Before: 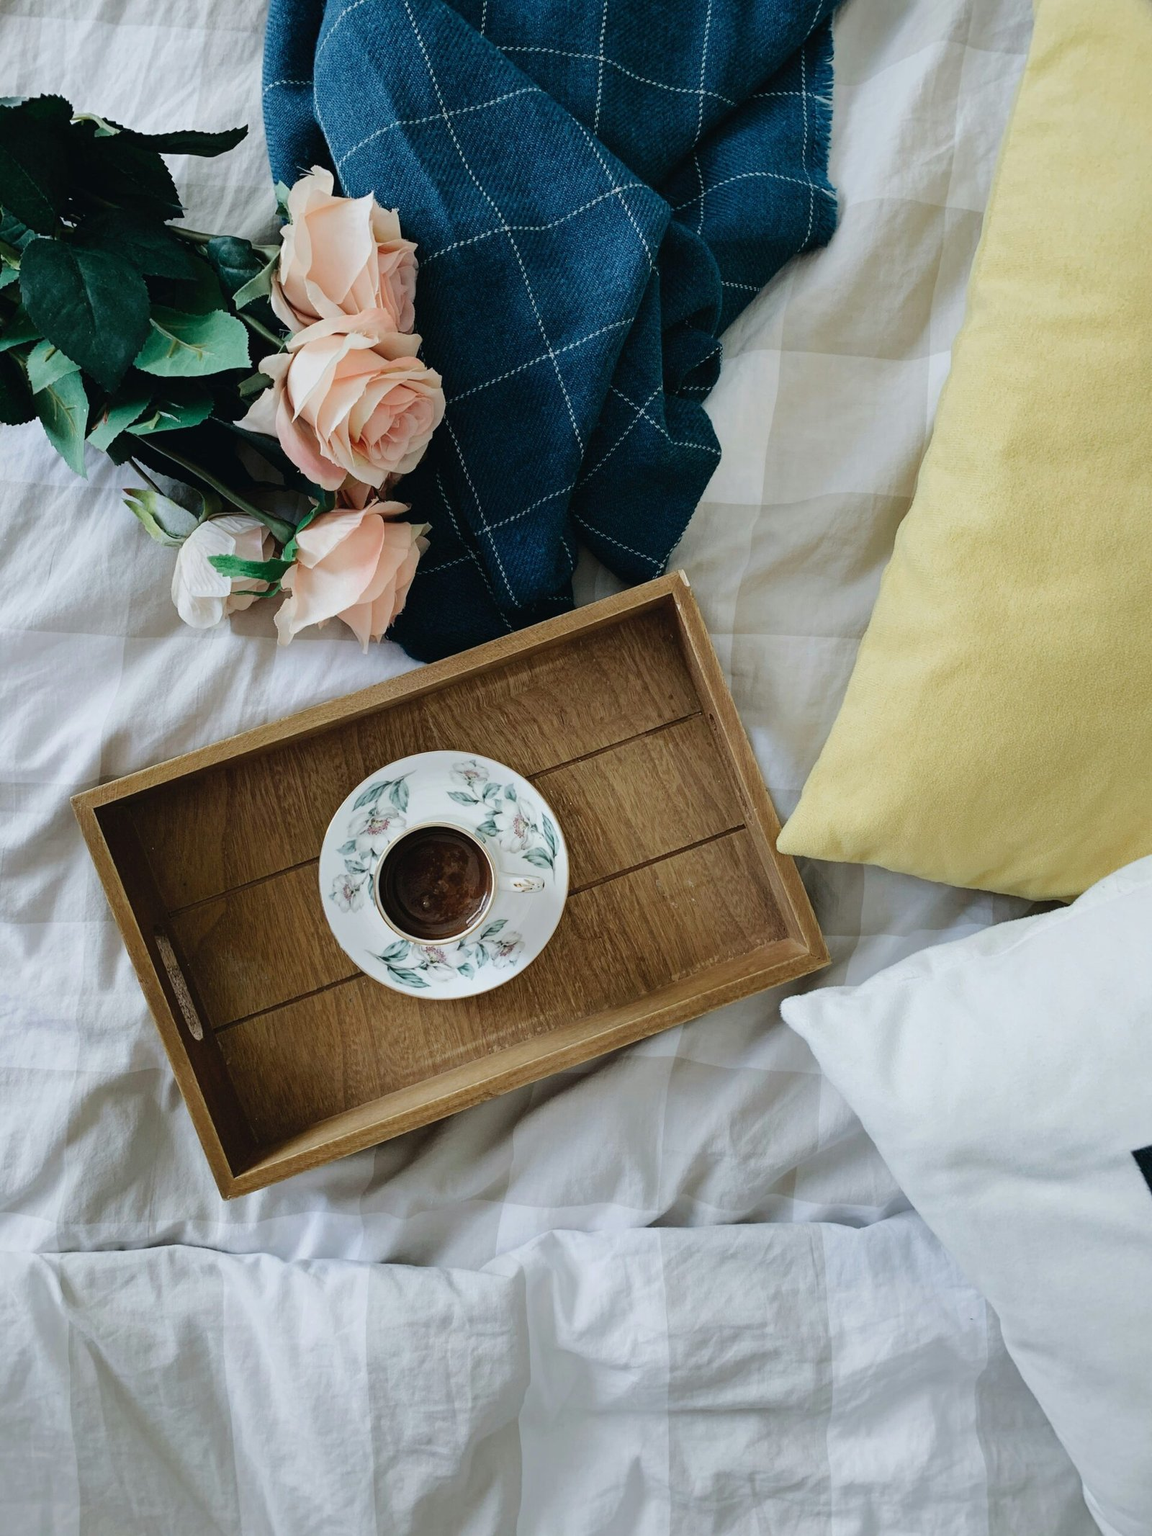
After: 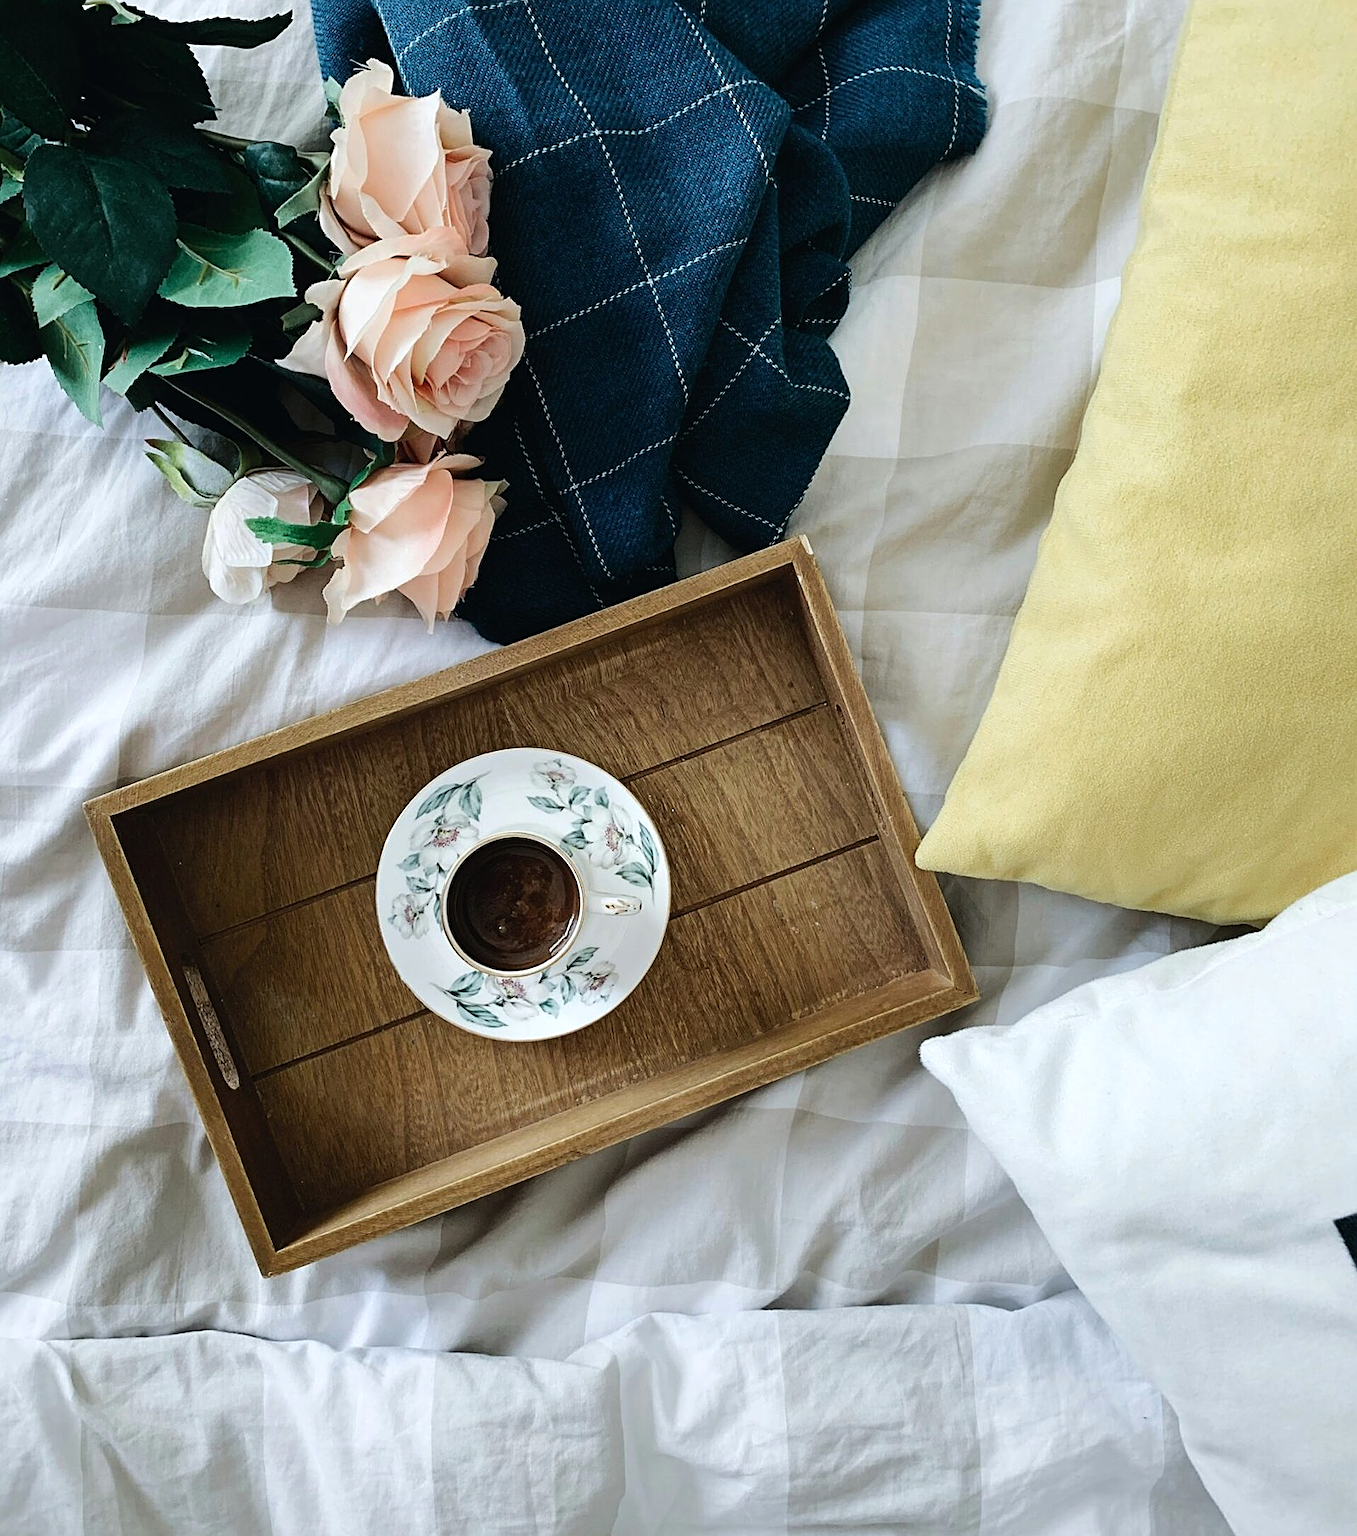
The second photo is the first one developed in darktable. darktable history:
sharpen: on, module defaults
crop: top 7.581%, bottom 7.533%
tone equalizer: -8 EV -0.405 EV, -7 EV -0.358 EV, -6 EV -0.337 EV, -5 EV -0.232 EV, -3 EV 0.229 EV, -2 EV 0.312 EV, -1 EV 0.391 EV, +0 EV 0.426 EV, edges refinement/feathering 500, mask exposure compensation -1.57 EV, preserve details no
